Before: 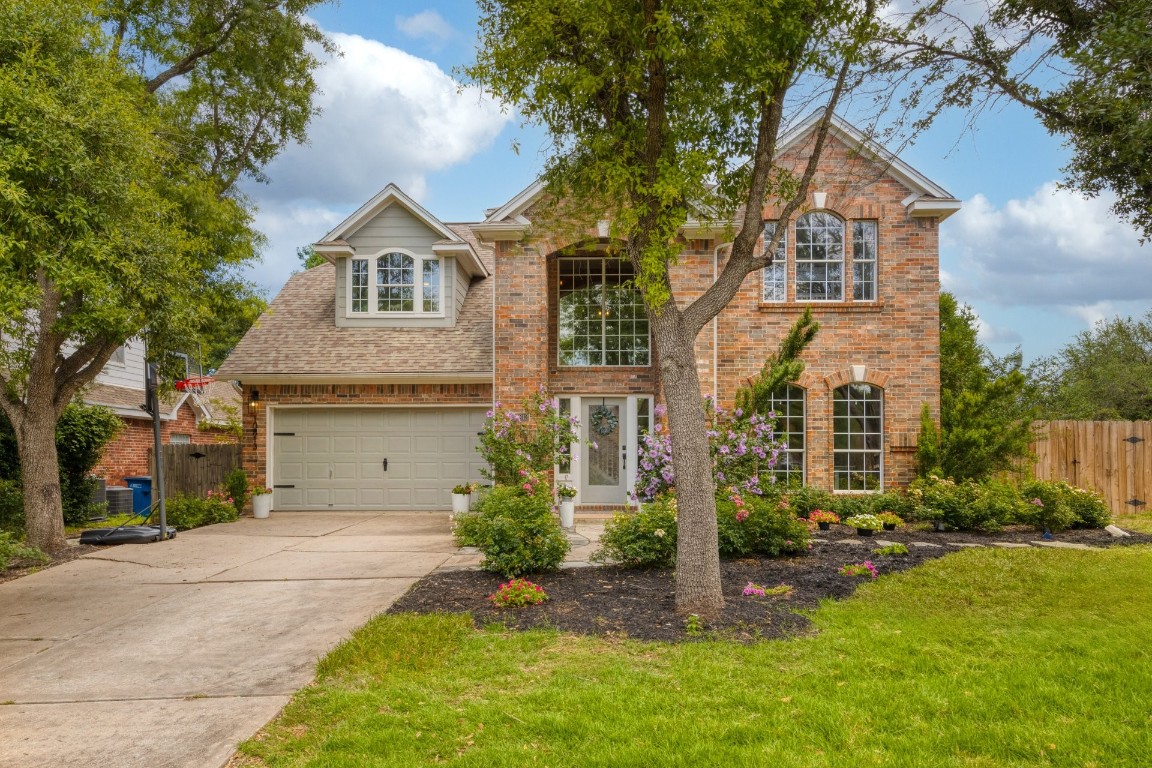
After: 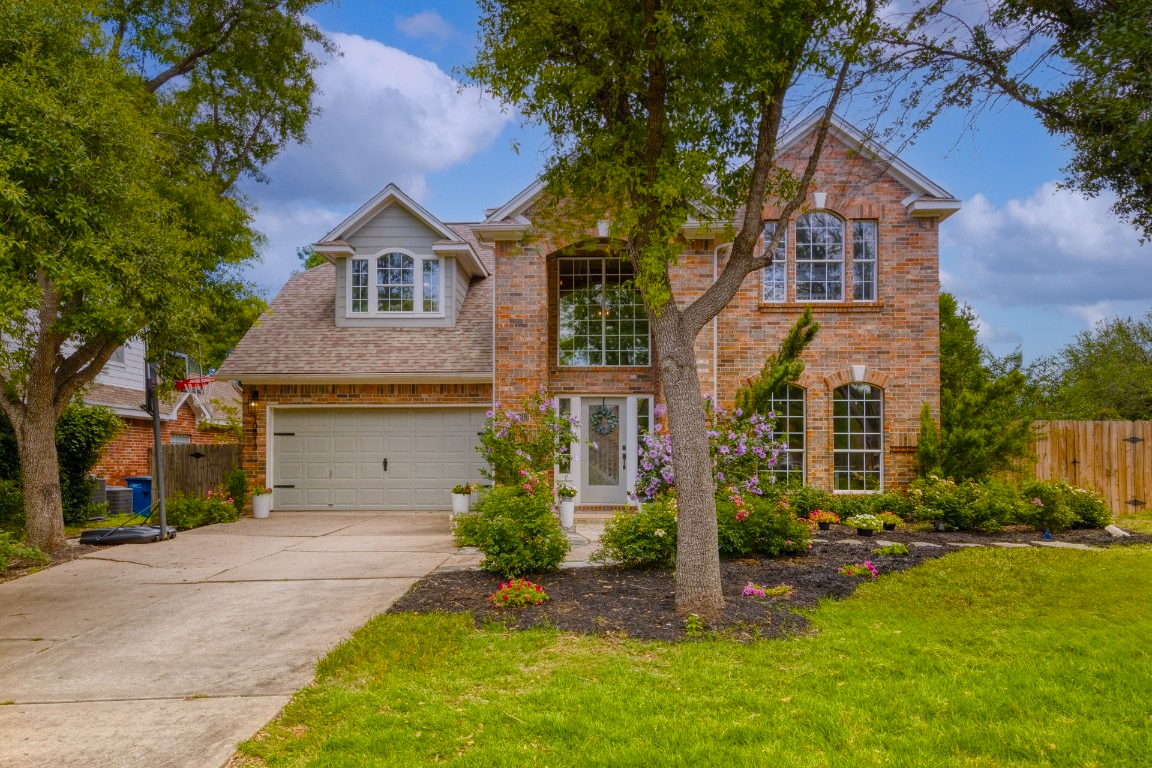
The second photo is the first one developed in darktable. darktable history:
color balance rgb: perceptual saturation grading › global saturation 20%, perceptual saturation grading › highlights -25%, perceptual saturation grading › shadows 50%
graduated density: hue 238.83°, saturation 50%
